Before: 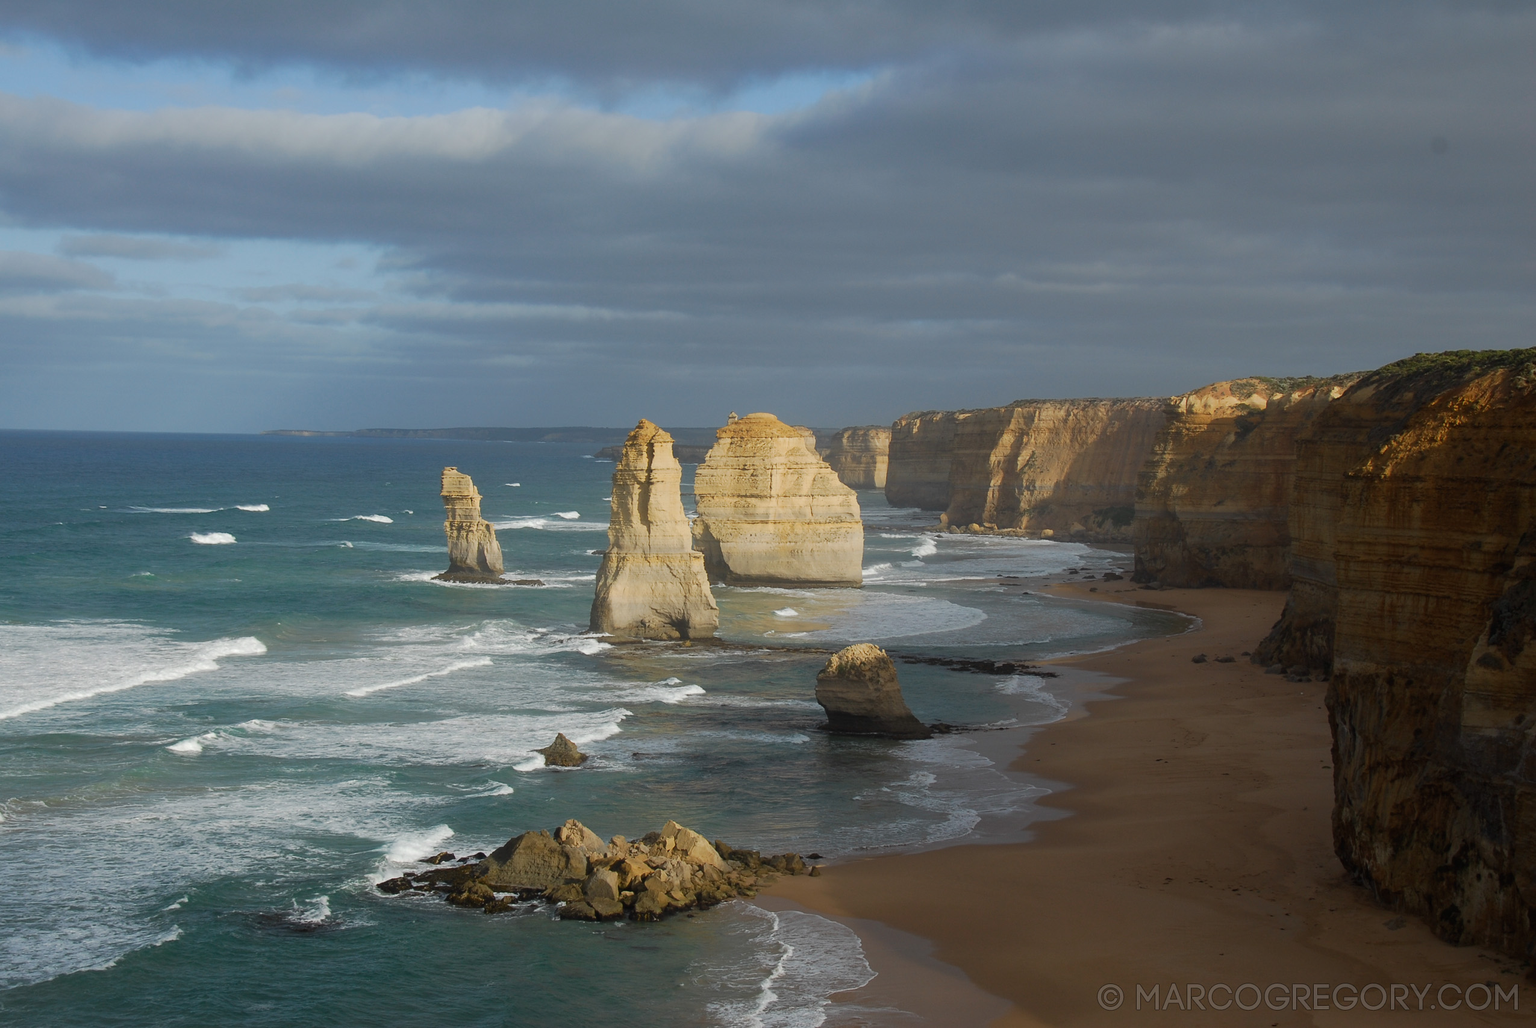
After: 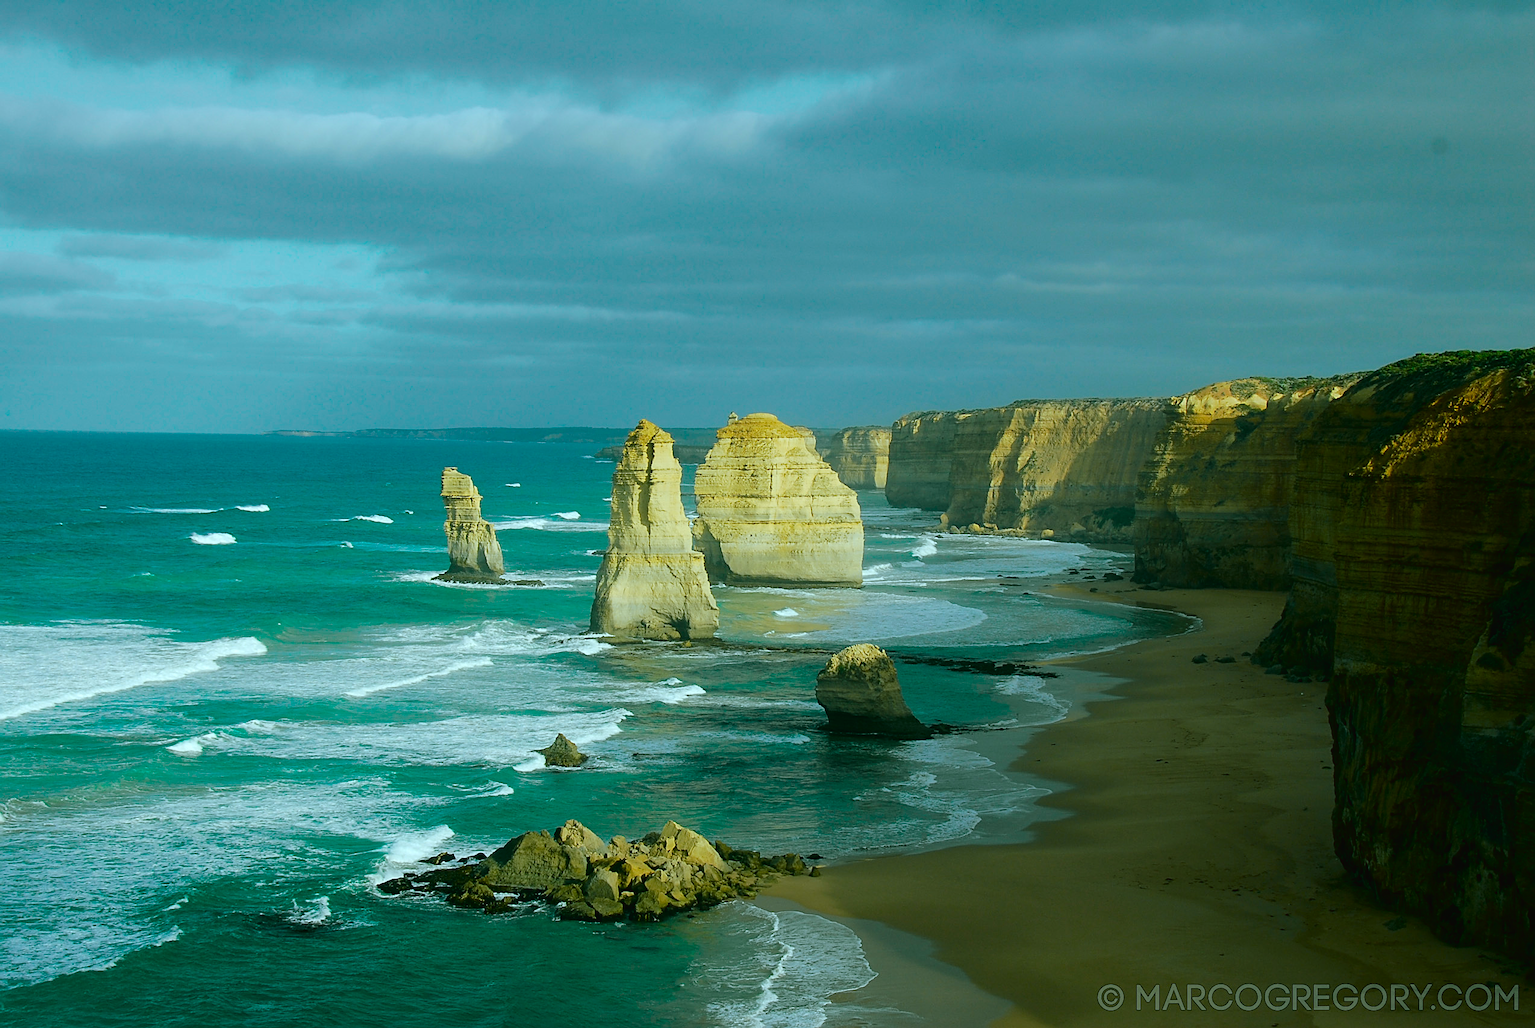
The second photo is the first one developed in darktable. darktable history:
color balance: contrast 8.5%, output saturation 105%
color balance rgb: shadows lift › chroma 11.71%, shadows lift › hue 133.46°, power › chroma 2.15%, power › hue 166.83°, highlights gain › chroma 4%, highlights gain › hue 200.2°, perceptual saturation grading › global saturation 18.05%
tone curve: curves: ch0 [(0.003, 0.015) (0.104, 0.07) (0.236, 0.218) (0.401, 0.443) (0.495, 0.55) (0.65, 0.68) (0.832, 0.858) (1, 0.977)]; ch1 [(0, 0) (0.161, 0.092) (0.35, 0.33) (0.379, 0.401) (0.45, 0.466) (0.489, 0.499) (0.55, 0.56) (0.621, 0.615) (0.718, 0.734) (1, 1)]; ch2 [(0, 0) (0.369, 0.427) (0.44, 0.434) (0.502, 0.501) (0.557, 0.55) (0.586, 0.59) (1, 1)], color space Lab, independent channels, preserve colors none
sharpen: on, module defaults
